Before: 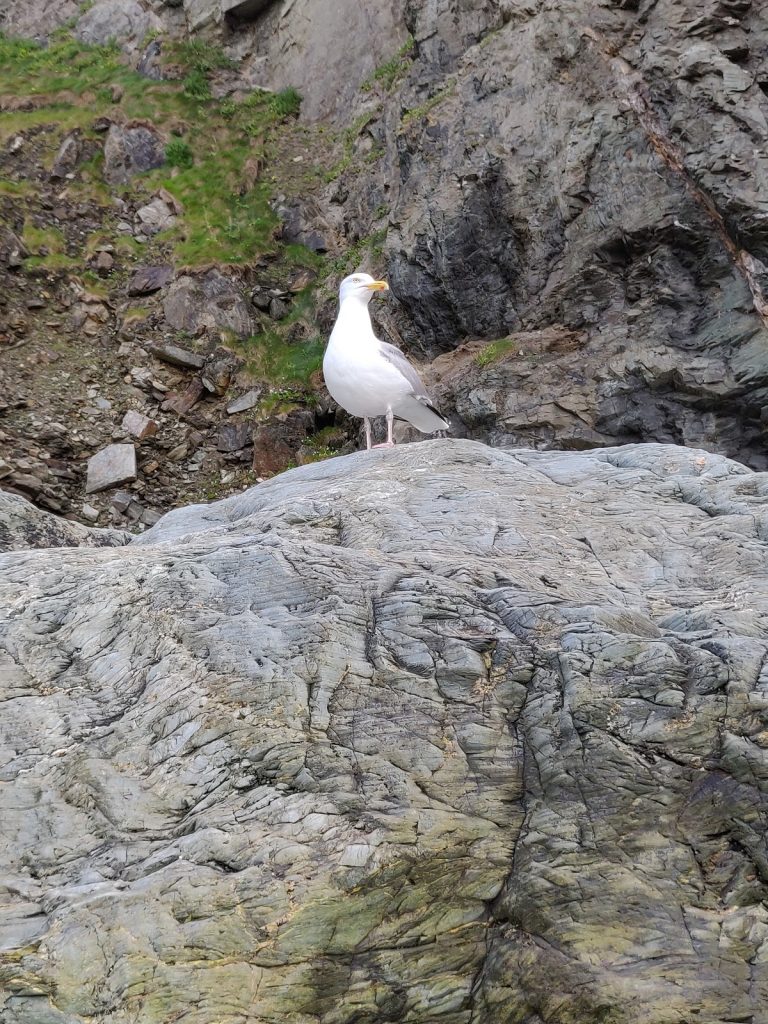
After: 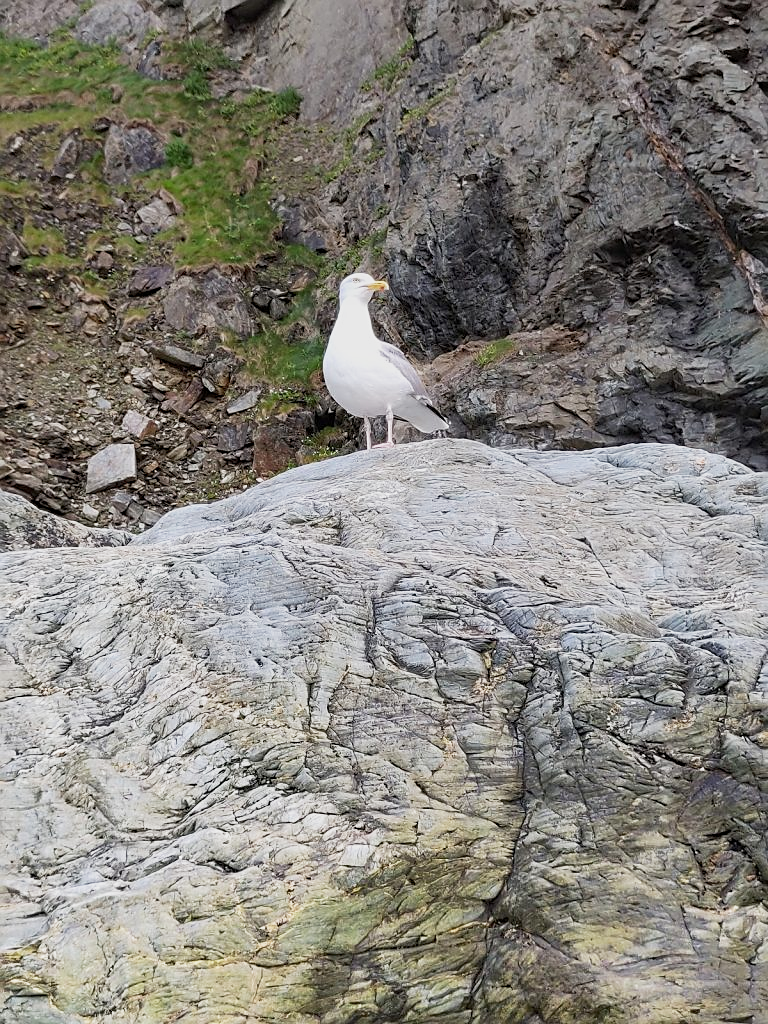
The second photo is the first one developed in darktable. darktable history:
sharpen: on, module defaults
graduated density: on, module defaults
base curve: curves: ch0 [(0, 0) (0.088, 0.125) (0.176, 0.251) (0.354, 0.501) (0.613, 0.749) (1, 0.877)], preserve colors none
